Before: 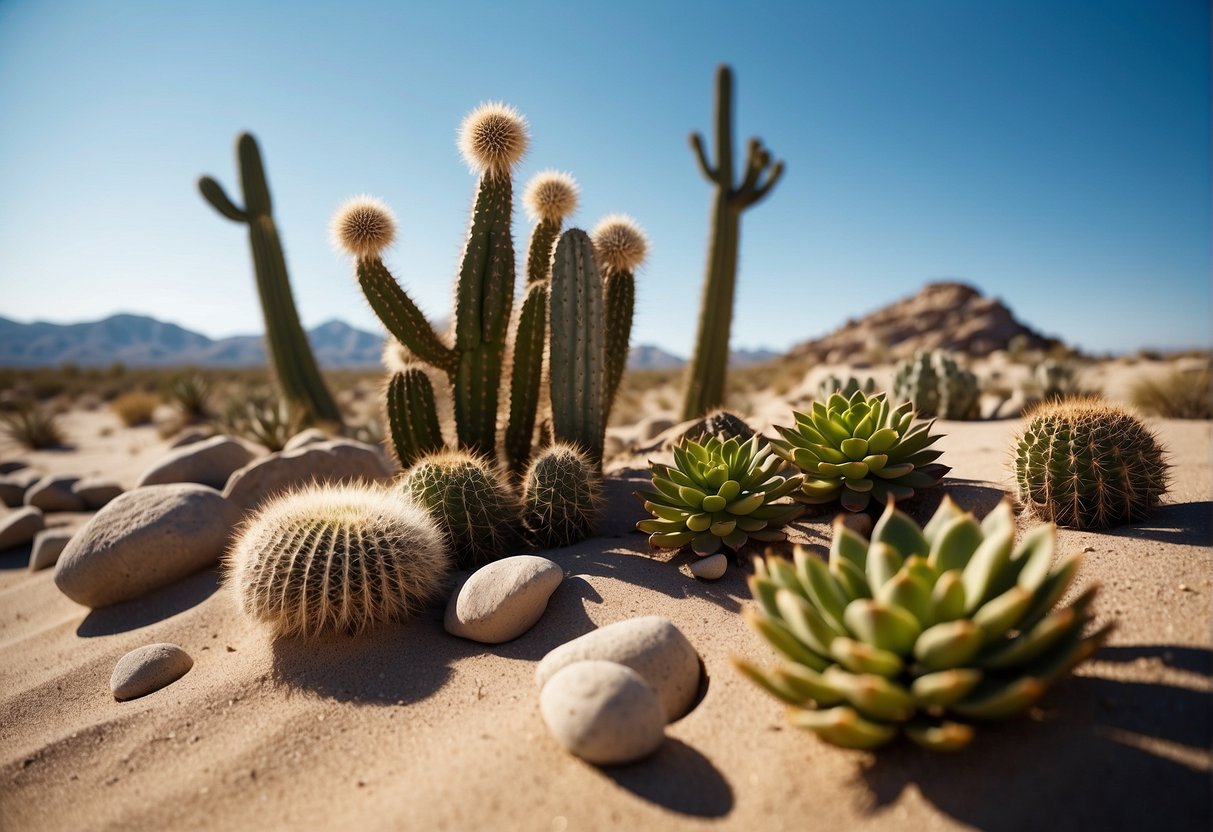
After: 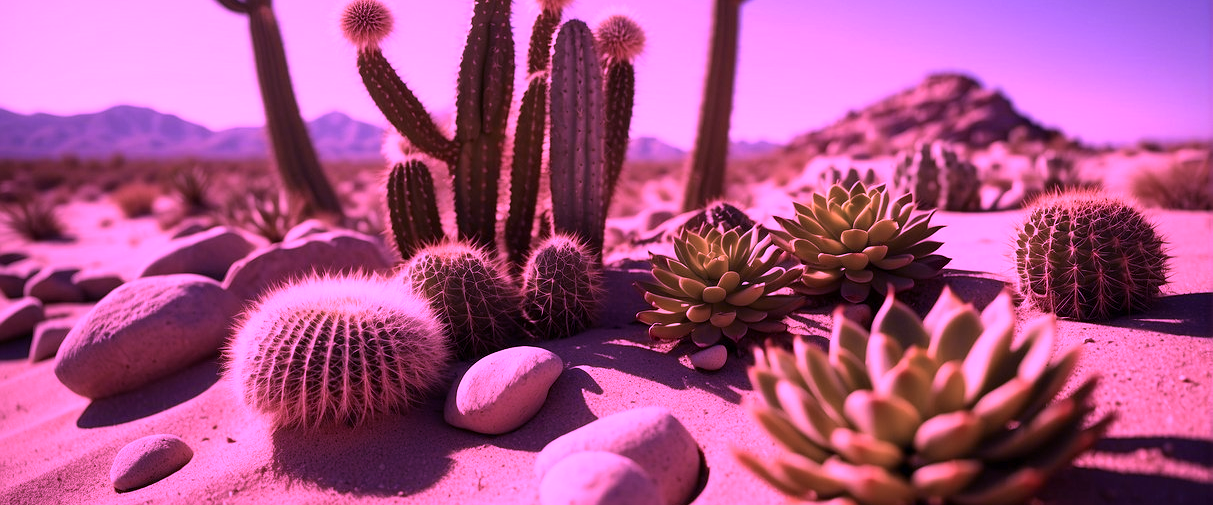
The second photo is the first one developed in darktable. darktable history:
color calibration: illuminant custom, x 0.261, y 0.52, temperature 7033.52 K
crop and rotate: top 25.213%, bottom 13.974%
